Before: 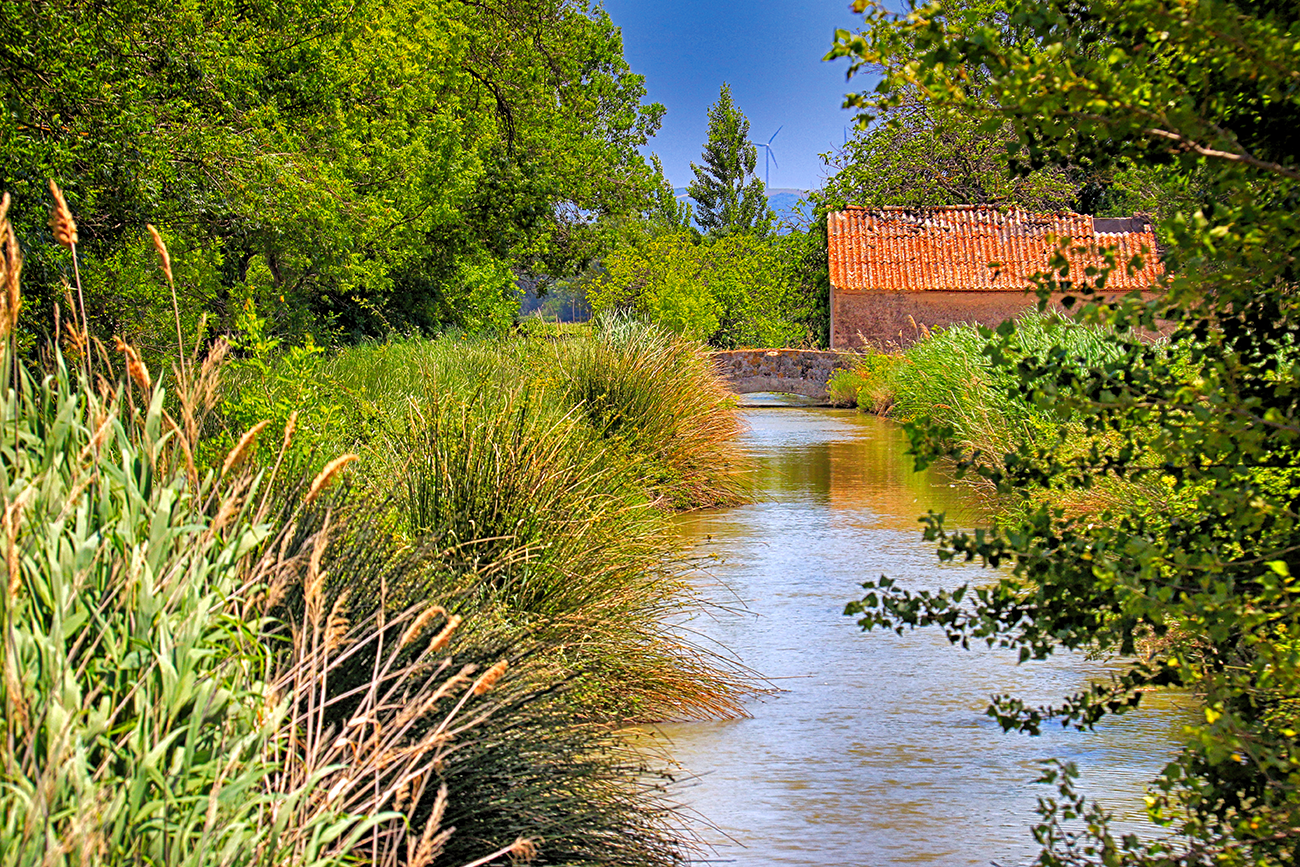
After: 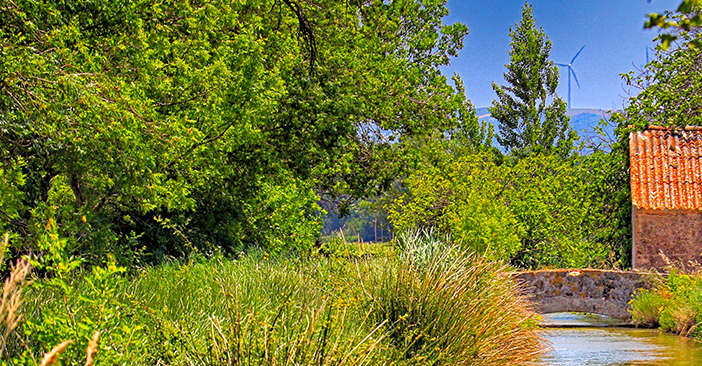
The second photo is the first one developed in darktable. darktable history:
crop: left 15.277%, top 9.305%, right 30.72%, bottom 48.377%
levels: mode automatic, levels [0.016, 0.5, 0.996]
haze removal: compatibility mode true, adaptive false
